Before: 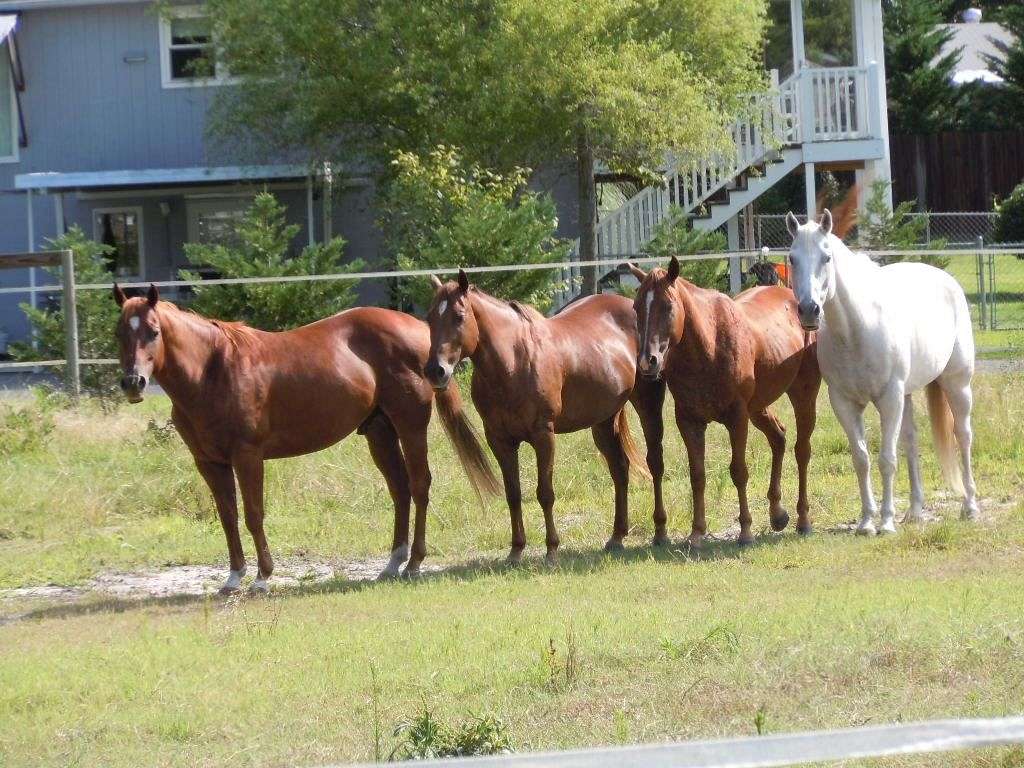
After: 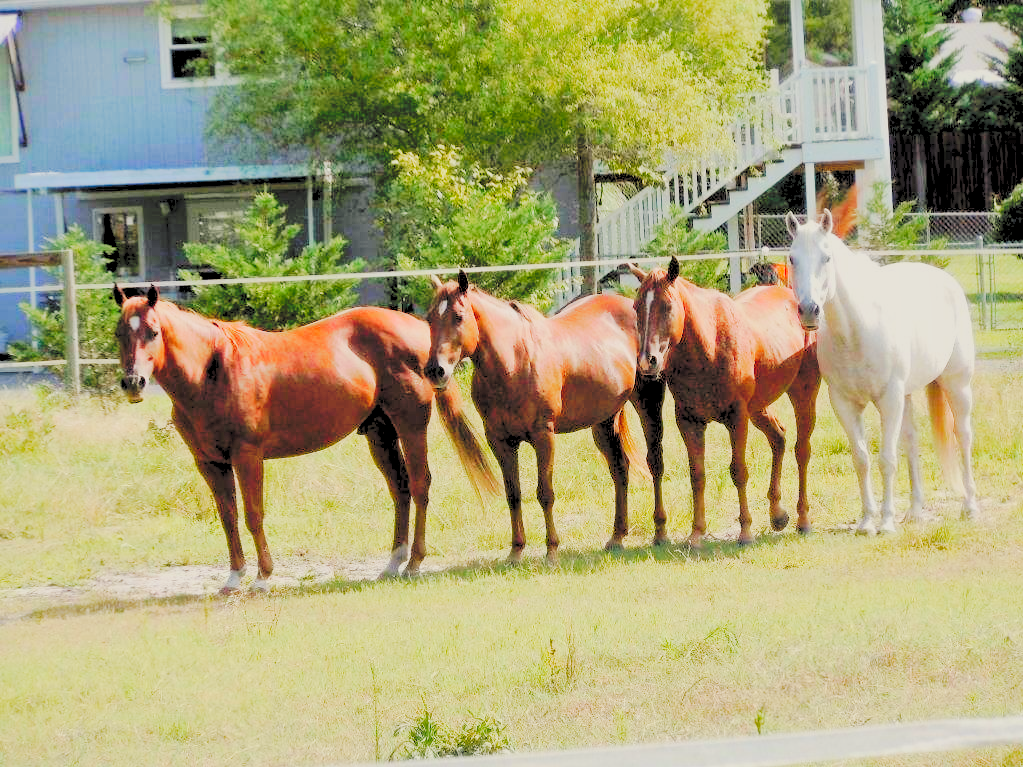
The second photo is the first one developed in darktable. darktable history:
shadows and highlights: on, module defaults
tone curve: curves: ch0 [(0, 0) (0.003, 0.058) (0.011, 0.059) (0.025, 0.061) (0.044, 0.067) (0.069, 0.084) (0.1, 0.102) (0.136, 0.124) (0.177, 0.171) (0.224, 0.246) (0.277, 0.324) (0.335, 0.411) (0.399, 0.509) (0.468, 0.605) (0.543, 0.688) (0.623, 0.738) (0.709, 0.798) (0.801, 0.852) (0.898, 0.911) (1, 1)], preserve colors none
filmic rgb: black relative exposure -7.65 EV, white relative exposure 4.56 EV, hardness 3.61
white balance: red 1.029, blue 0.92
levels: levels [0.072, 0.414, 0.976]
